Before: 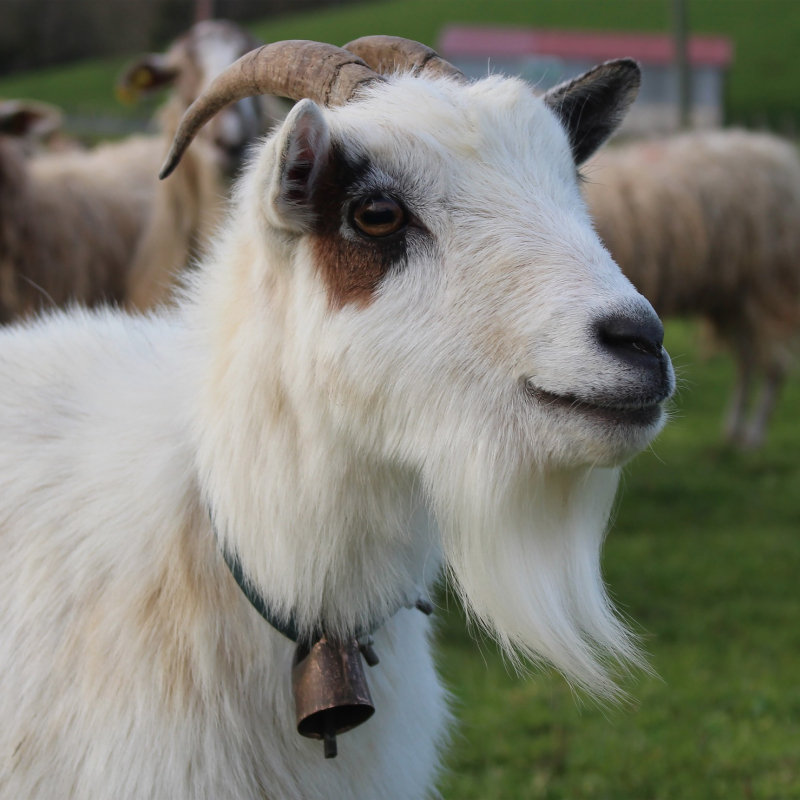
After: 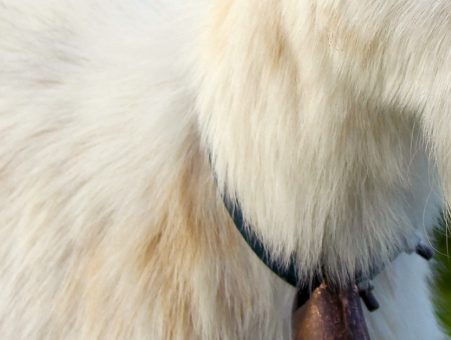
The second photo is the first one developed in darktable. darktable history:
crop: top 44.483%, right 43.593%, bottom 12.892%
color balance rgb: shadows lift › luminance -21.66%, shadows lift › chroma 6.57%, shadows lift › hue 270°, power › chroma 0.68%, power › hue 60°, highlights gain › luminance 6.08%, highlights gain › chroma 1.33%, highlights gain › hue 90°, global offset › luminance -0.87%, perceptual saturation grading › global saturation 26.86%, perceptual saturation grading › highlights -28.39%, perceptual saturation grading › mid-tones 15.22%, perceptual saturation grading › shadows 33.98%, perceptual brilliance grading › highlights 10%, perceptual brilliance grading › mid-tones 5%
